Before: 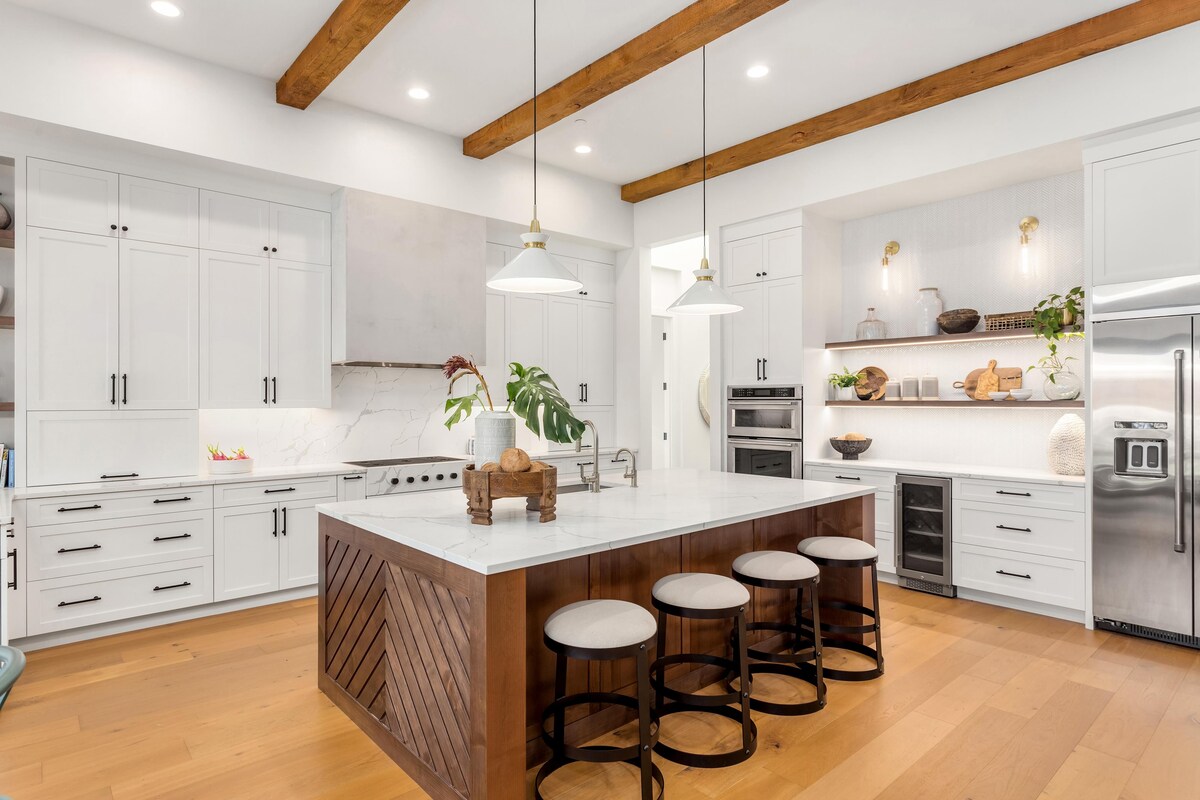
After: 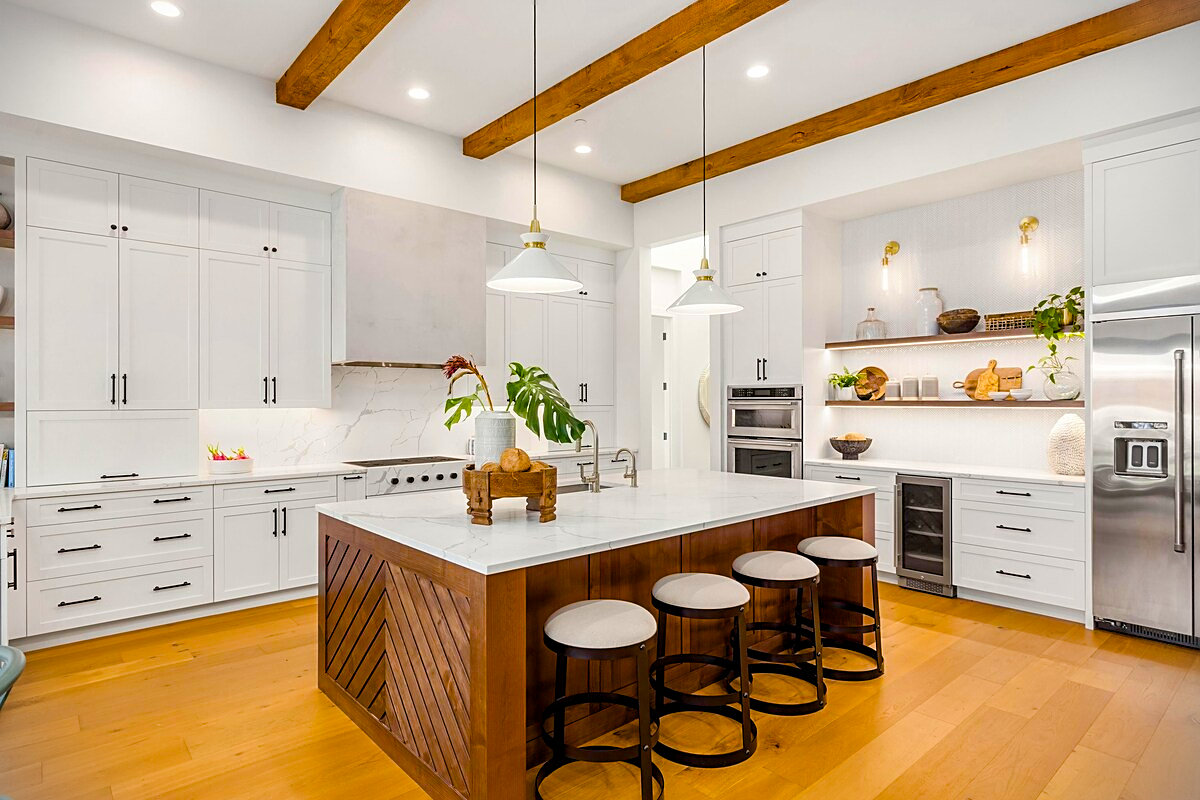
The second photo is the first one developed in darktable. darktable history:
color balance rgb: linear chroma grading › global chroma 20.361%, perceptual saturation grading › global saturation 39.606%, perceptual saturation grading › highlights -25.339%, perceptual saturation grading › mid-tones 34.748%, perceptual saturation grading › shadows 35.839%
sharpen: on, module defaults
vignetting: fall-off start 92.51%, brightness -0.628, saturation -0.682, dithering 8-bit output
